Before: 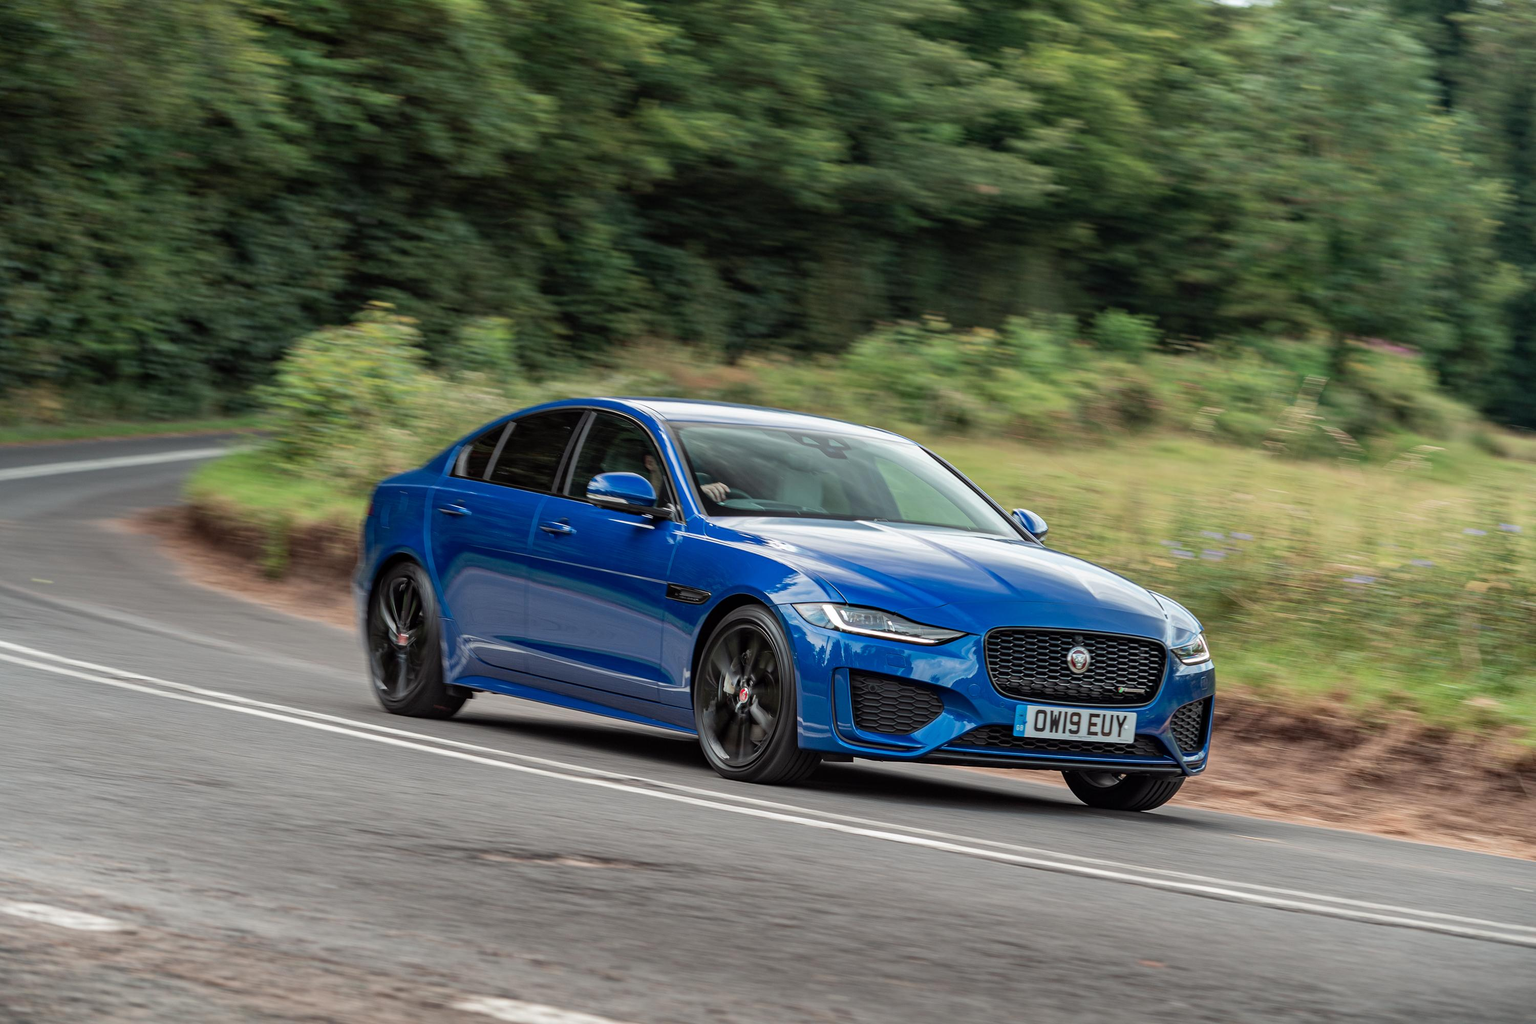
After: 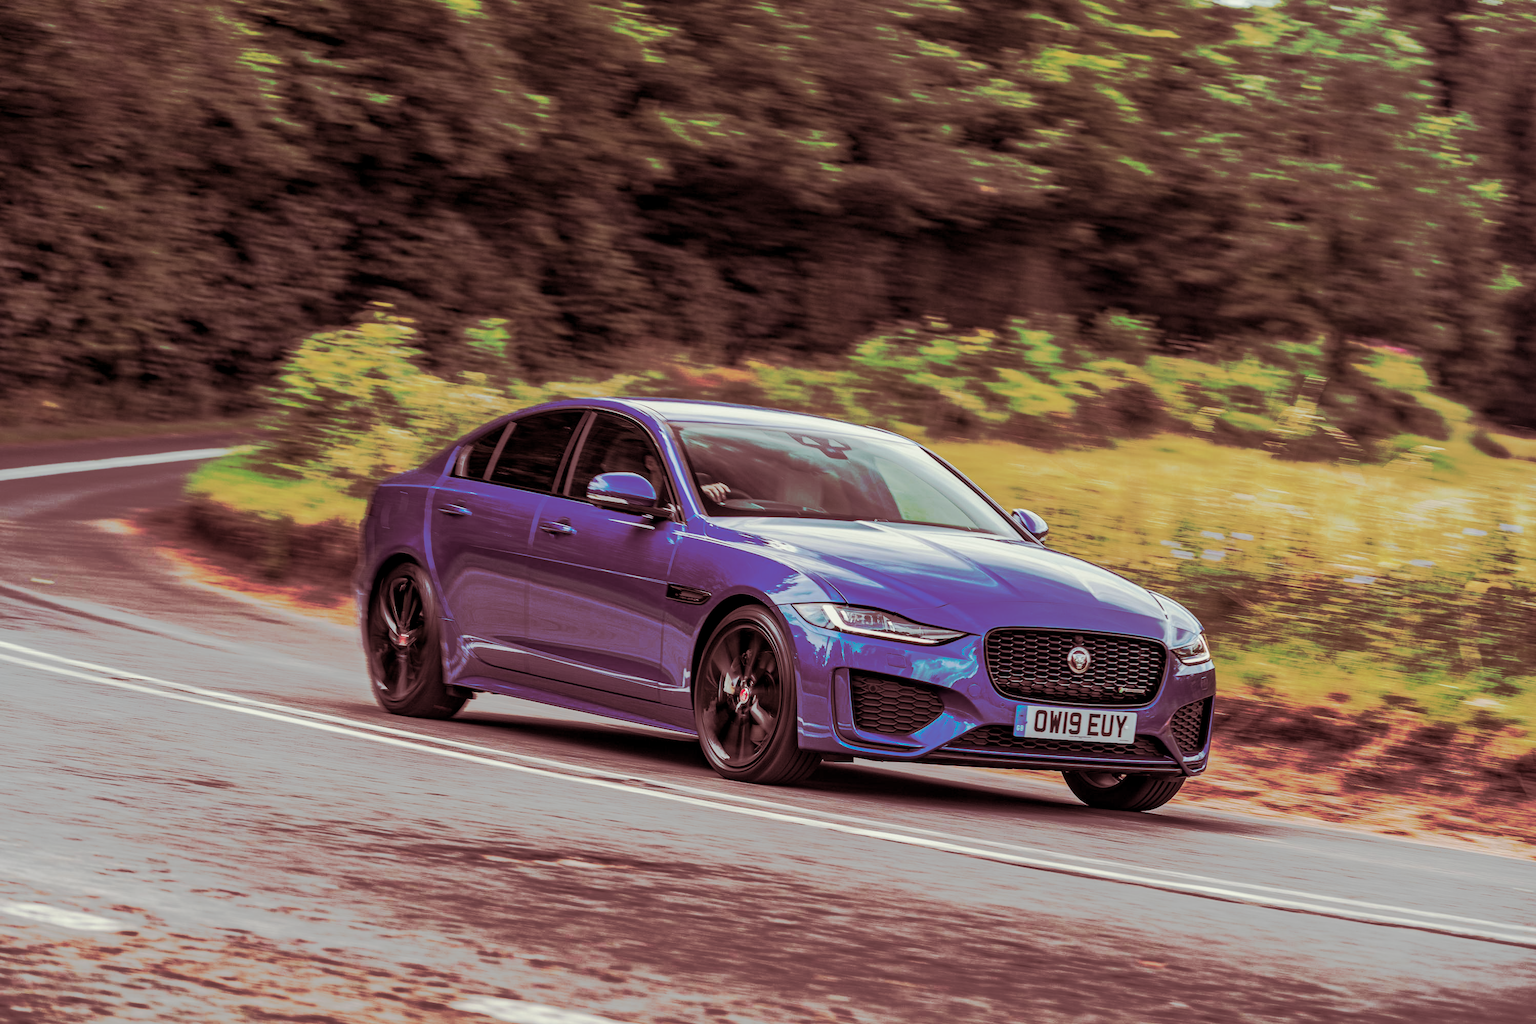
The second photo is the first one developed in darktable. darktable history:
tone curve: curves: ch0 [(0, 0) (0.003, 0.003) (0.011, 0.01) (0.025, 0.023) (0.044, 0.042) (0.069, 0.065) (0.1, 0.094) (0.136, 0.127) (0.177, 0.166) (0.224, 0.211) (0.277, 0.26) (0.335, 0.315) (0.399, 0.375) (0.468, 0.44) (0.543, 0.658) (0.623, 0.718) (0.709, 0.782) (0.801, 0.851) (0.898, 0.923) (1, 1)], preserve colors none
tone equalizer: -8 EV 0.25 EV, -7 EV 0.417 EV, -6 EV 0.417 EV, -5 EV 0.25 EV, -3 EV -0.25 EV, -2 EV -0.417 EV, -1 EV -0.417 EV, +0 EV -0.25 EV, edges refinement/feathering 500, mask exposure compensation -1.57 EV, preserve details guided filter
local contrast: on, module defaults
split-toning: compress 20%
